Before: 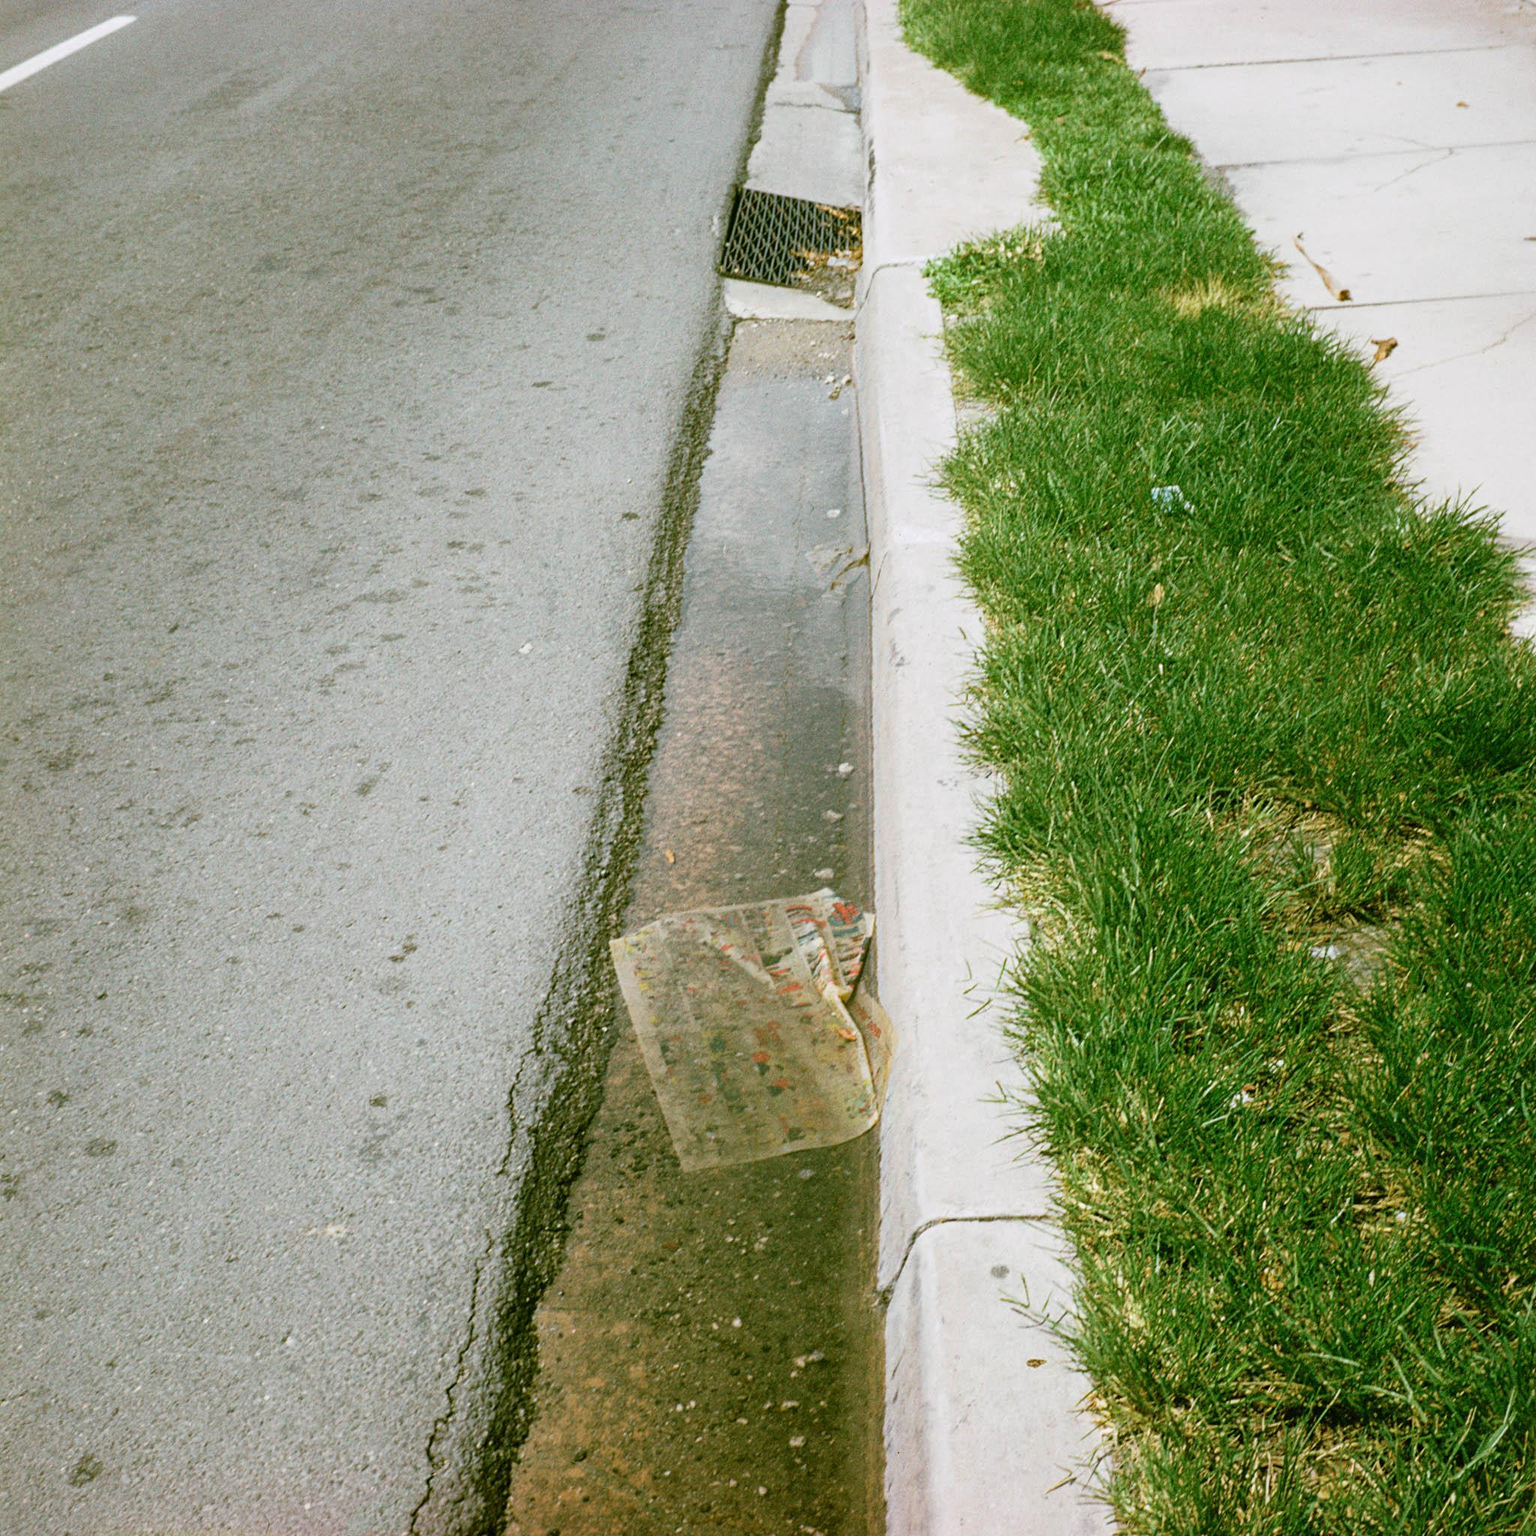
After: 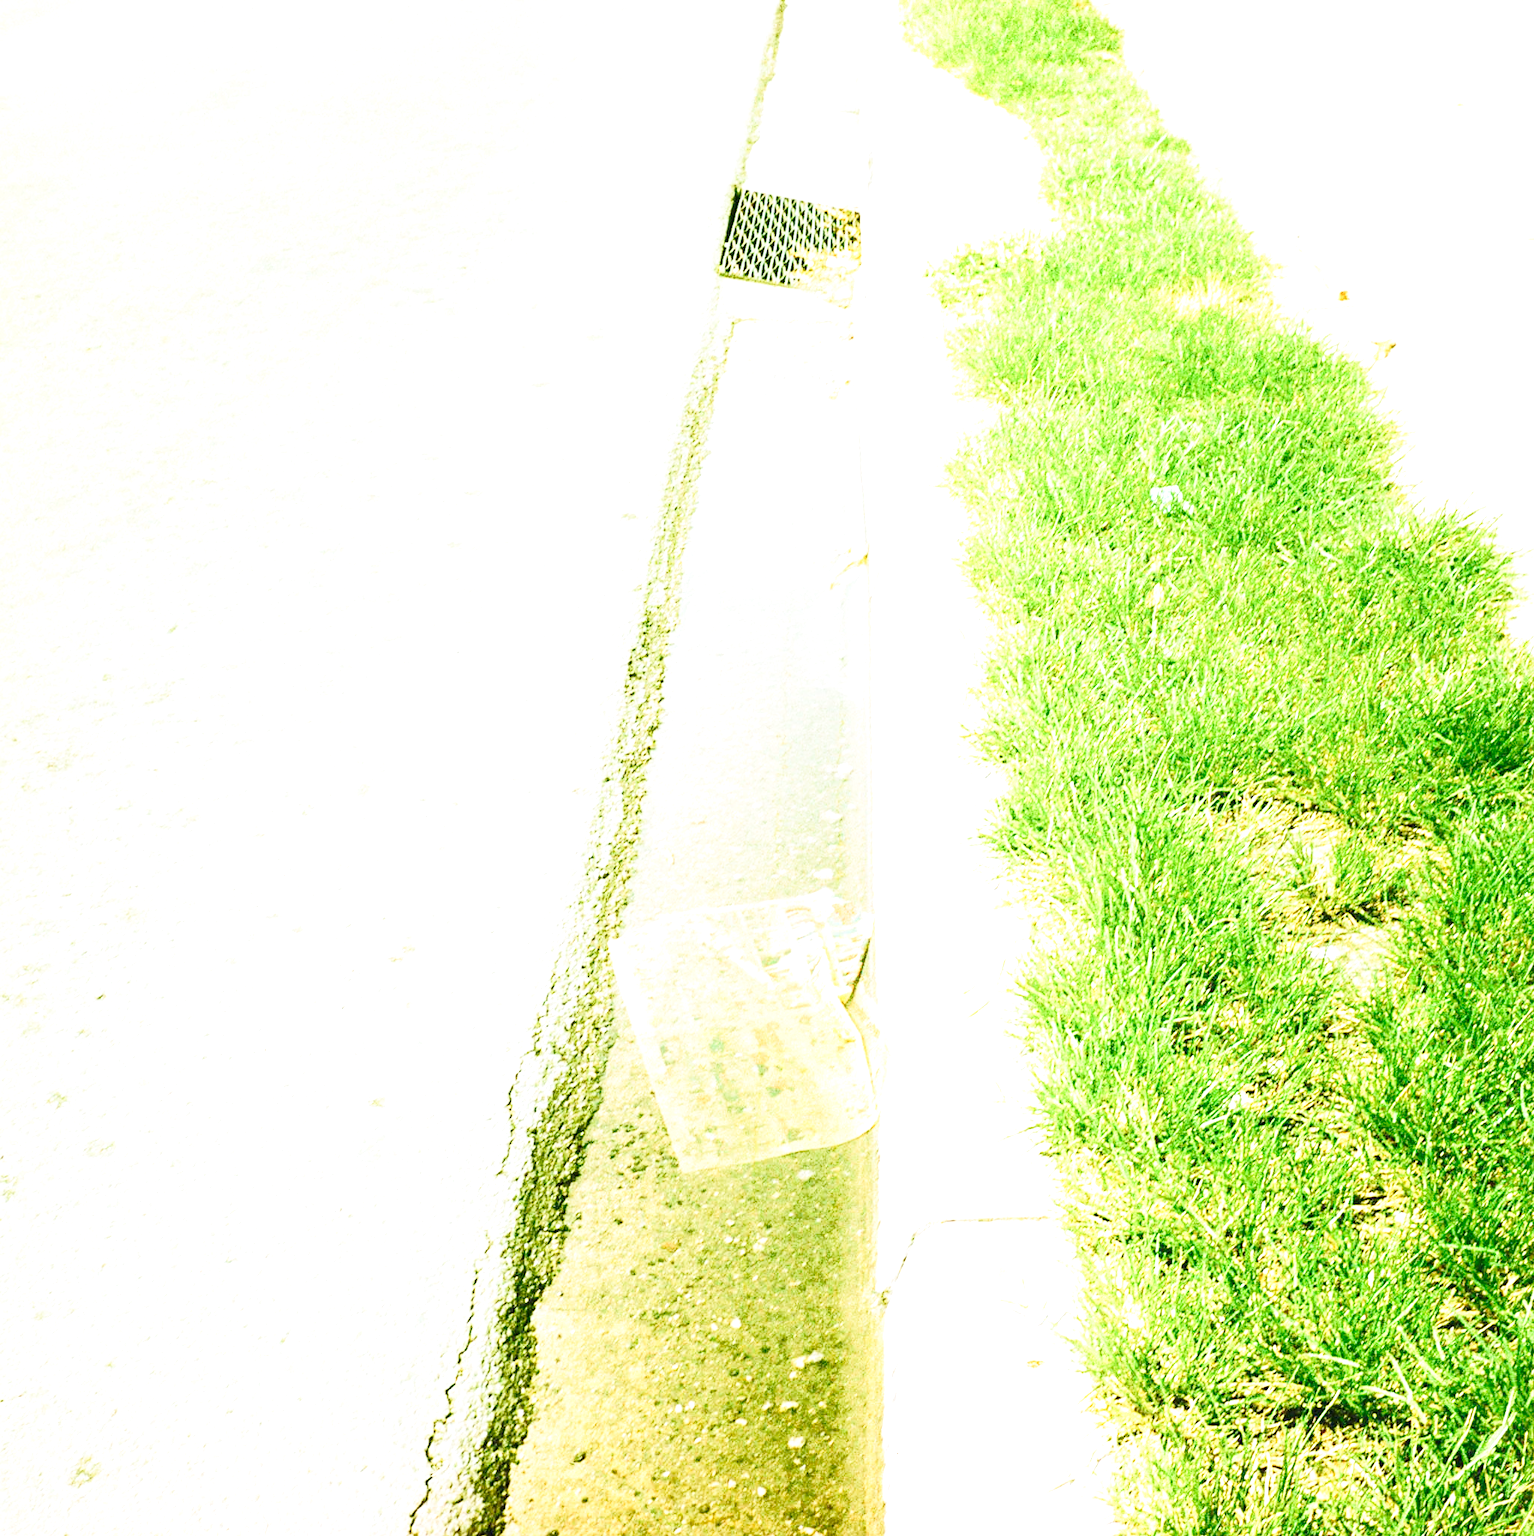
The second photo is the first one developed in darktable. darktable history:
base curve: curves: ch0 [(0, 0) (0.028, 0.03) (0.121, 0.232) (0.46, 0.748) (0.859, 0.968) (1, 1)], preserve colors none
exposure: exposure 2 EV, compensate highlight preservation false
crop and rotate: left 0.126%
shadows and highlights: shadows 0, highlights 40
